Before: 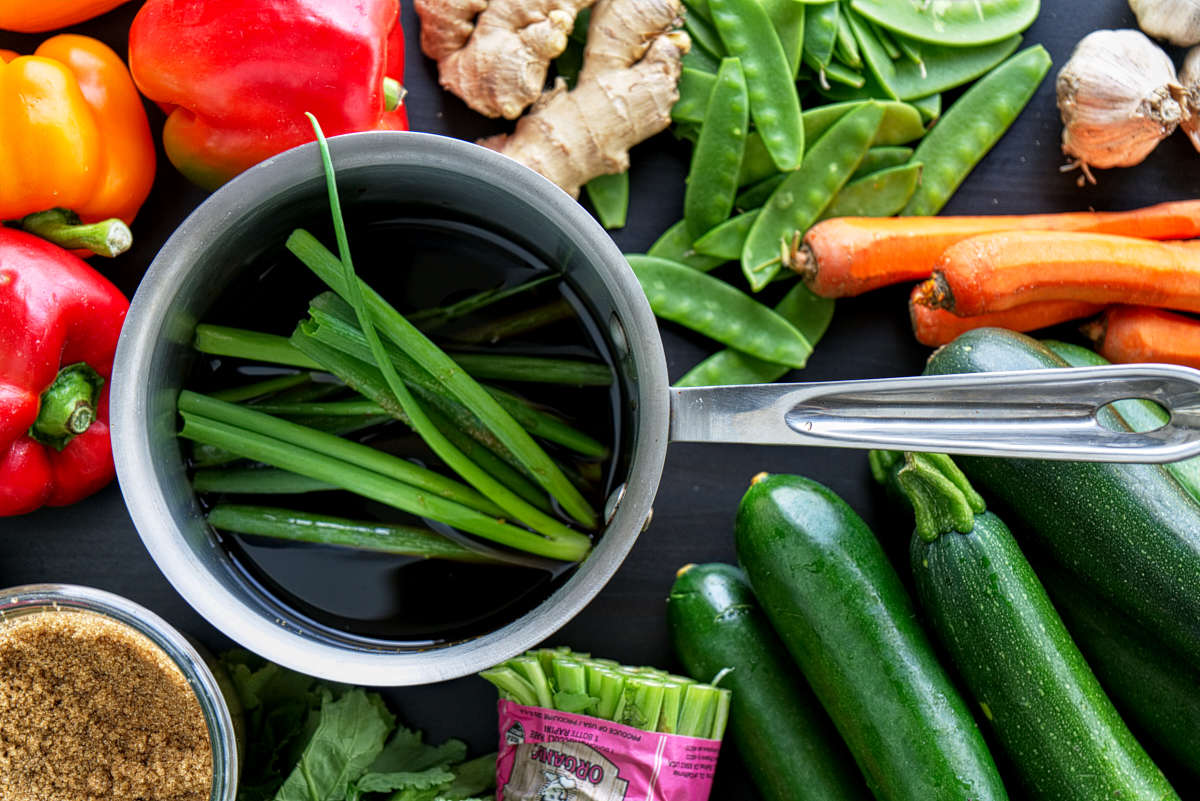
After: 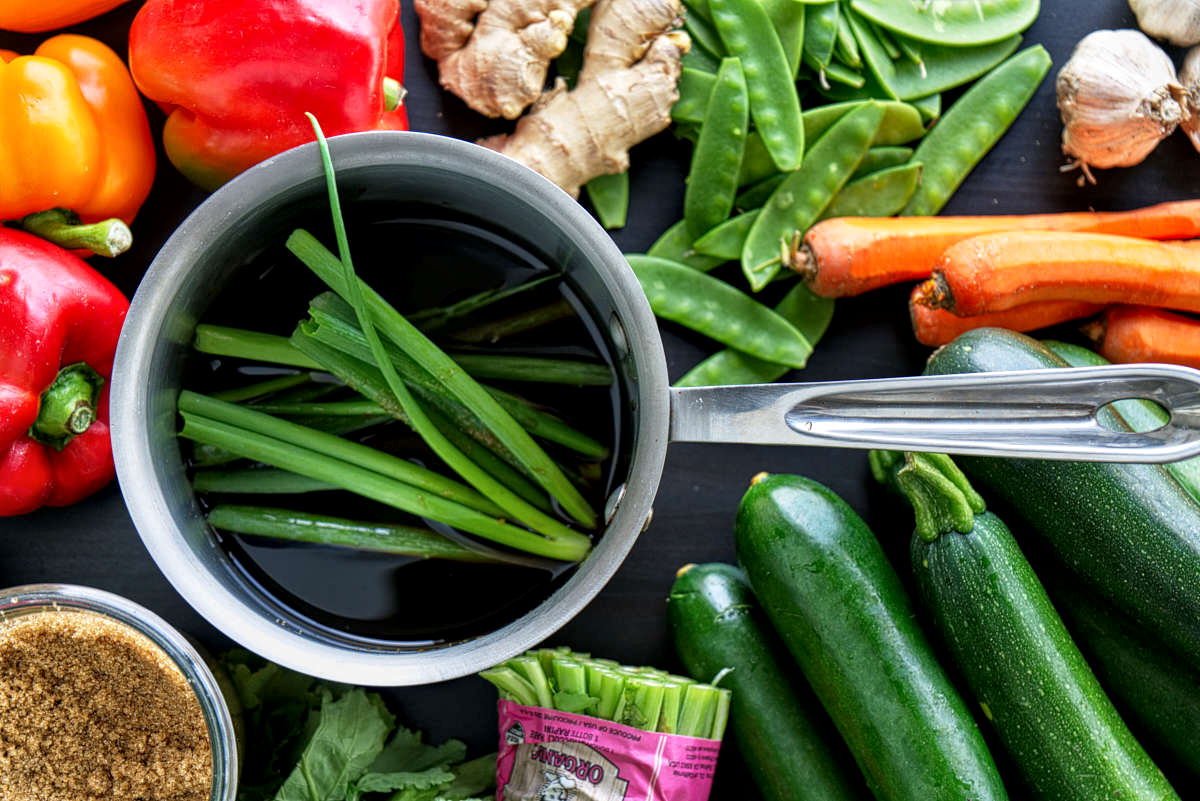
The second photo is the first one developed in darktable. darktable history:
local contrast: mode bilateral grid, contrast 24, coarseness 51, detail 123%, midtone range 0.2
